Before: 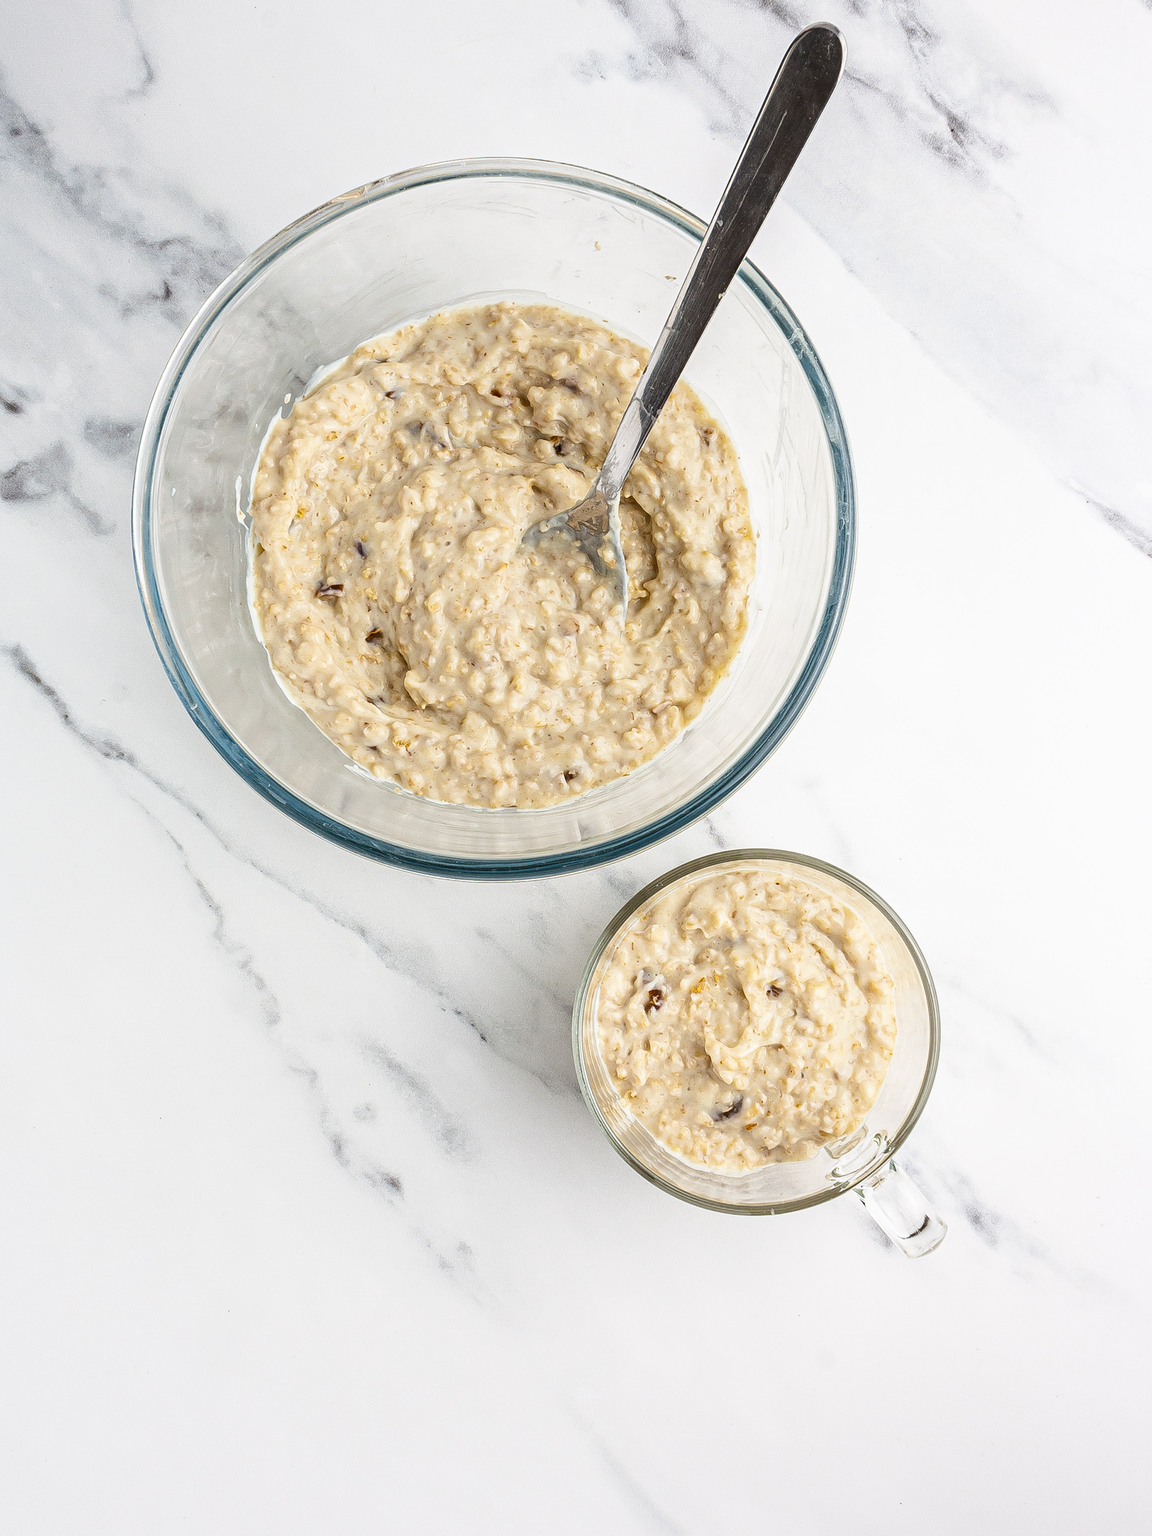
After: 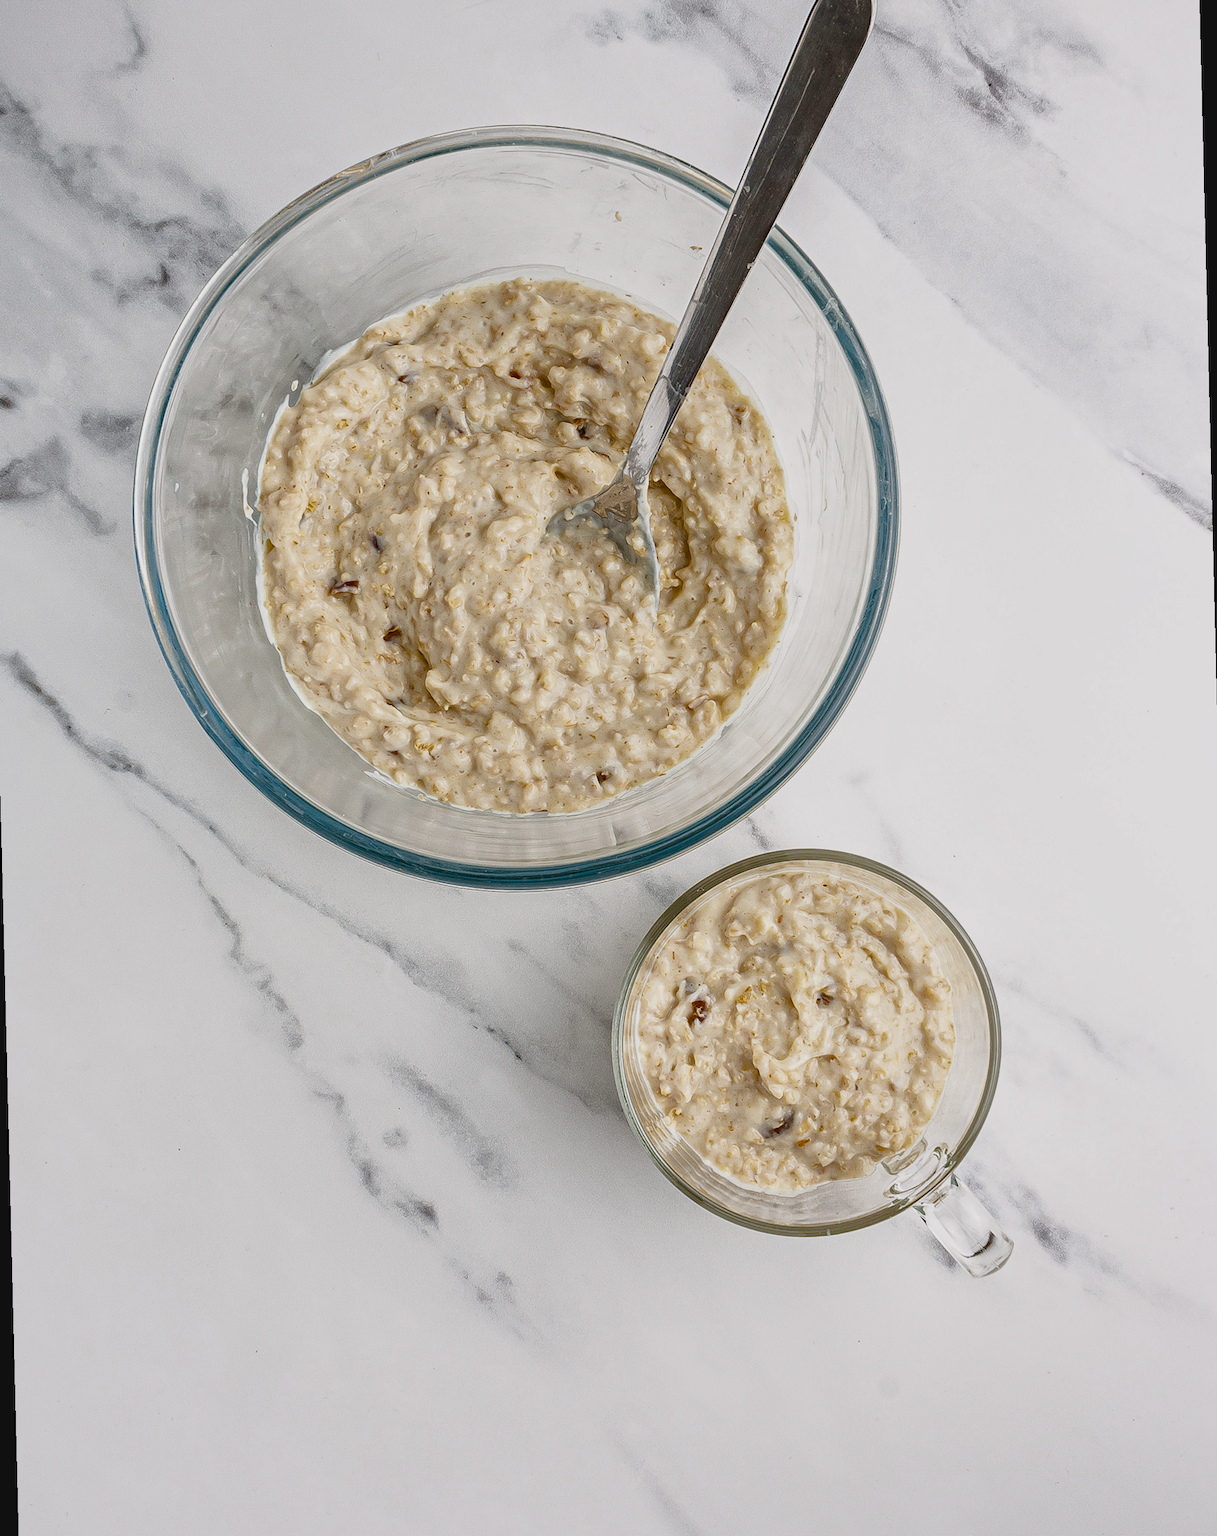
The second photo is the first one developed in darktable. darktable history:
color balance rgb: shadows lift › luminance -10%, shadows lift › chroma 1%, shadows lift › hue 113°, power › luminance -15%, highlights gain › chroma 0.2%, highlights gain › hue 333°, global offset › luminance 0.5%, perceptual saturation grading › global saturation 20%, perceptual saturation grading › highlights -50%, perceptual saturation grading › shadows 25%, contrast -10%
rotate and perspective: rotation -1.42°, crop left 0.016, crop right 0.984, crop top 0.035, crop bottom 0.965
shadows and highlights: on, module defaults
haze removal: compatibility mode true, adaptive false
